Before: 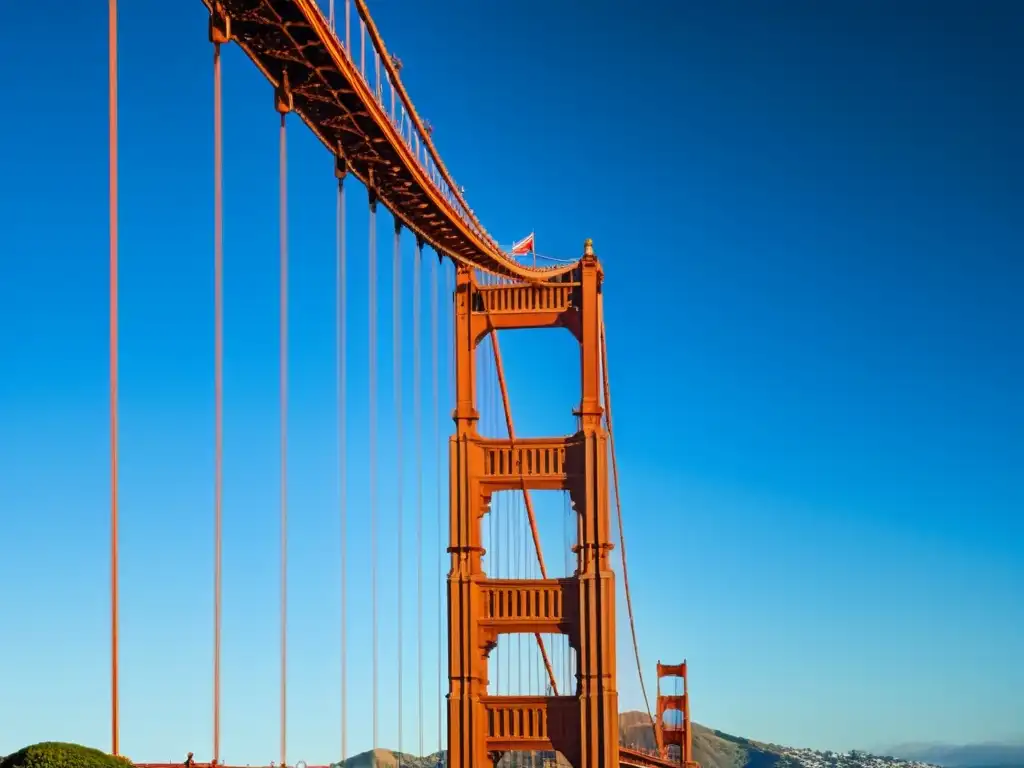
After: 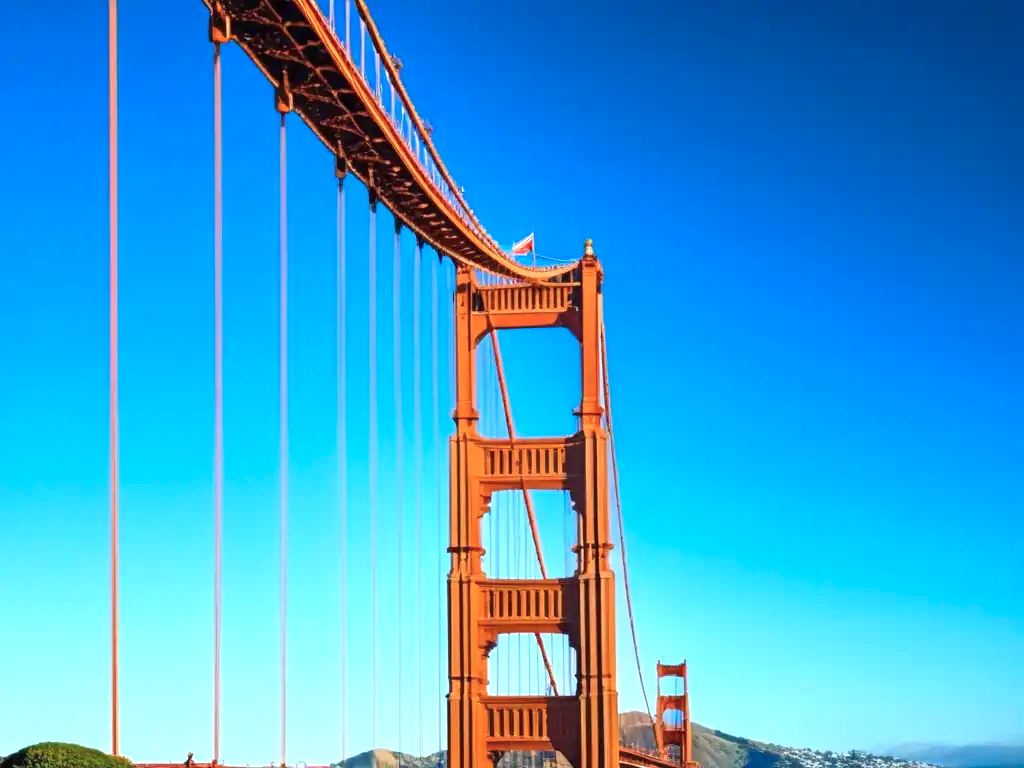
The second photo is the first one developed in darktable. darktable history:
color calibration: illuminant as shot in camera, x 0.378, y 0.381, temperature 4093.13 K, saturation algorithm version 1 (2020)
exposure: black level correction 0, exposure 0.7 EV, compensate exposure bias true, compensate highlight preservation false
